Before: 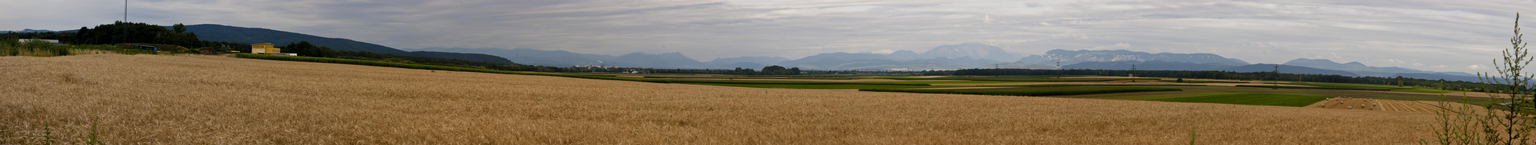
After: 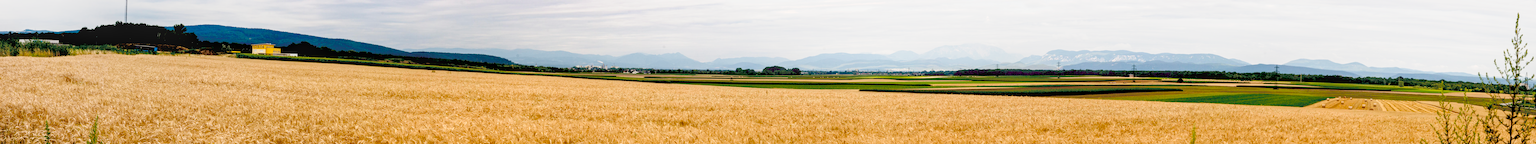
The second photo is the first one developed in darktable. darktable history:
tone curve: curves: ch0 [(0, 0) (0.003, 0.195) (0.011, 0.161) (0.025, 0.21) (0.044, 0.24) (0.069, 0.254) (0.1, 0.283) (0.136, 0.347) (0.177, 0.412) (0.224, 0.455) (0.277, 0.531) (0.335, 0.606) (0.399, 0.679) (0.468, 0.748) (0.543, 0.814) (0.623, 0.876) (0.709, 0.927) (0.801, 0.949) (0.898, 0.962) (1, 1)], preserve colors none
local contrast: on, module defaults
base curve: curves: ch0 [(0.017, 0) (0.425, 0.441) (0.844, 0.933) (1, 1)], preserve colors none
